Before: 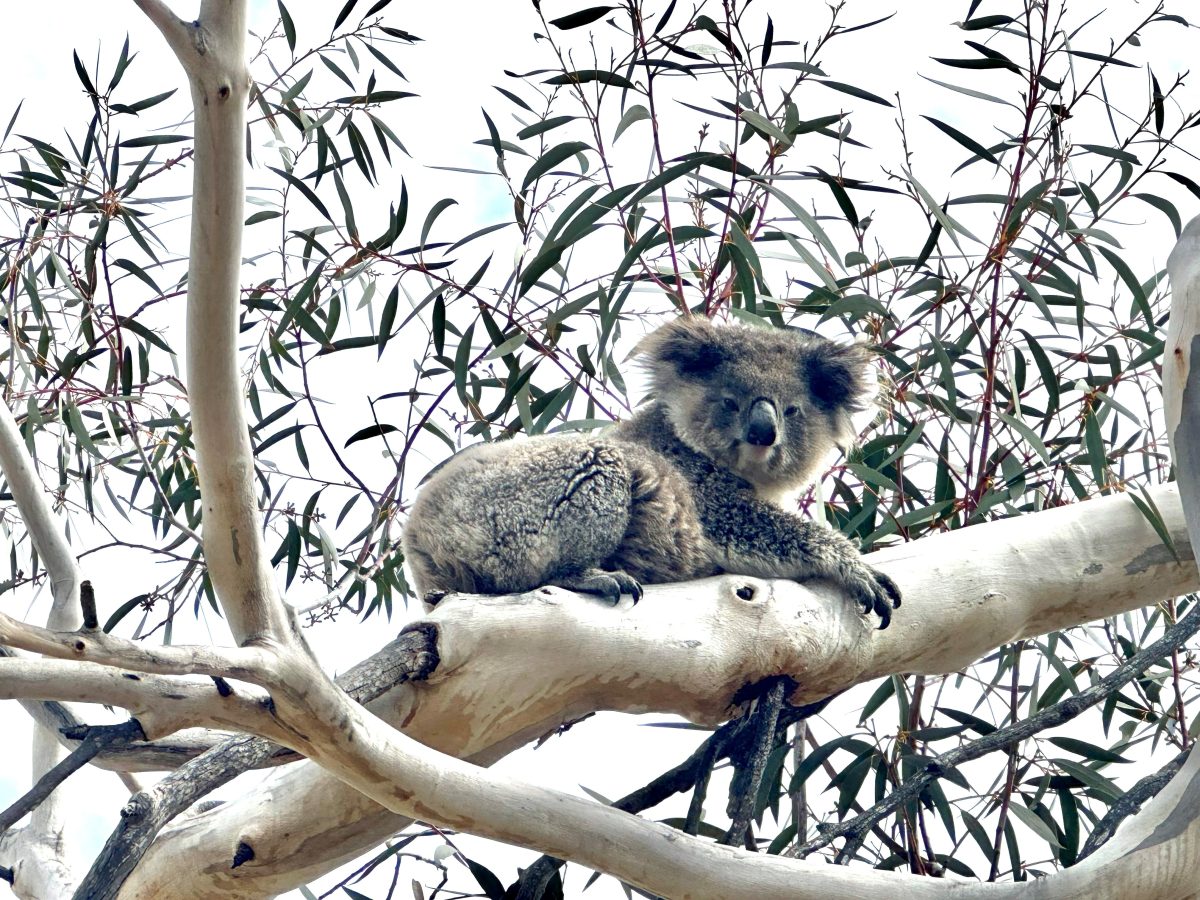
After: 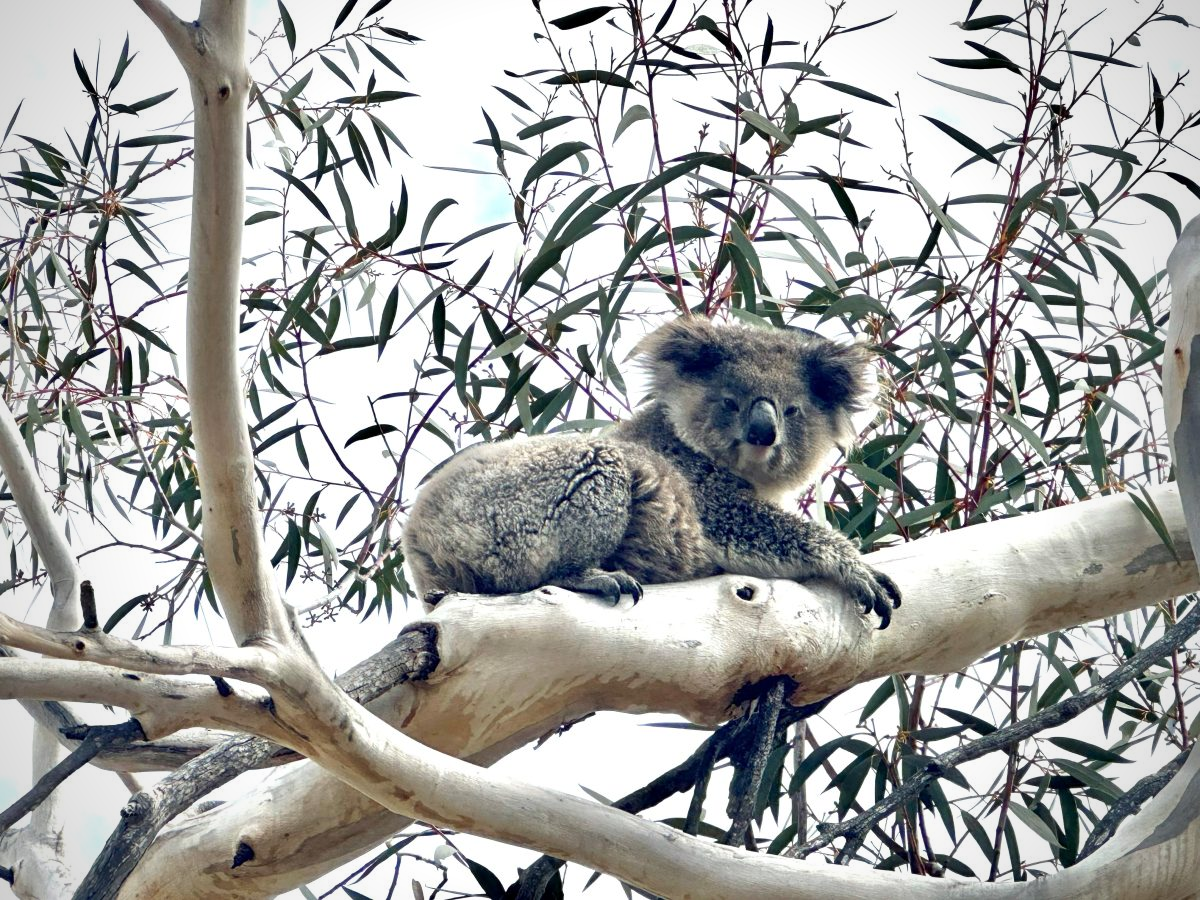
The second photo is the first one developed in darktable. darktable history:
vignetting: fall-off start 74.61%, fall-off radius 65.6%, saturation 0.049
